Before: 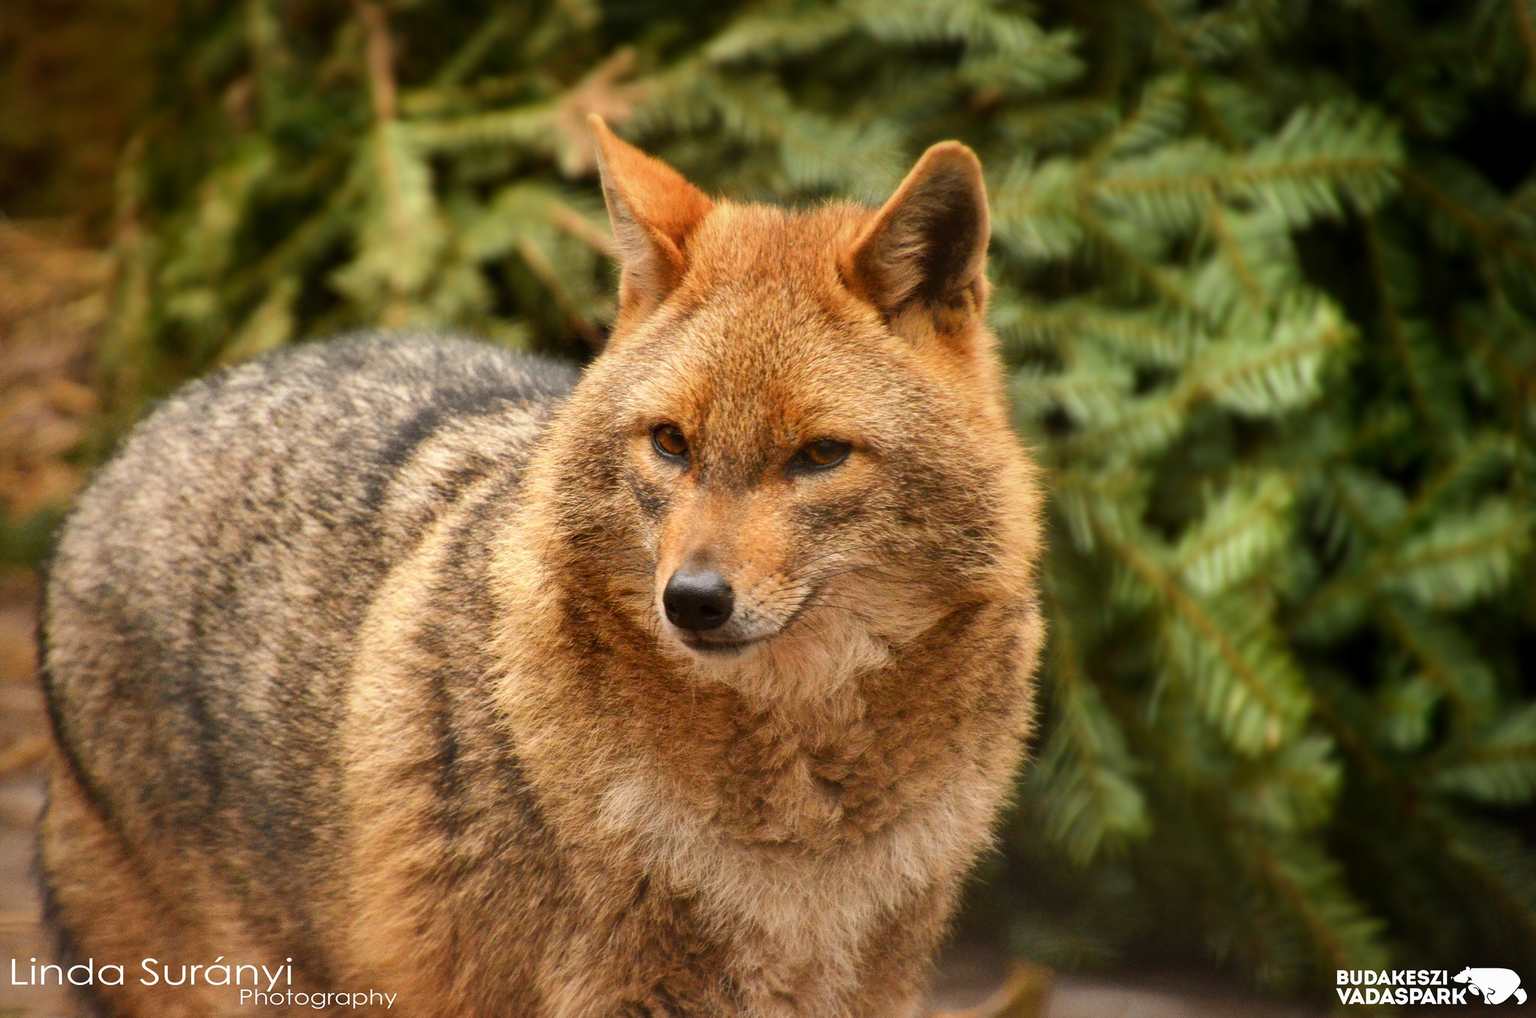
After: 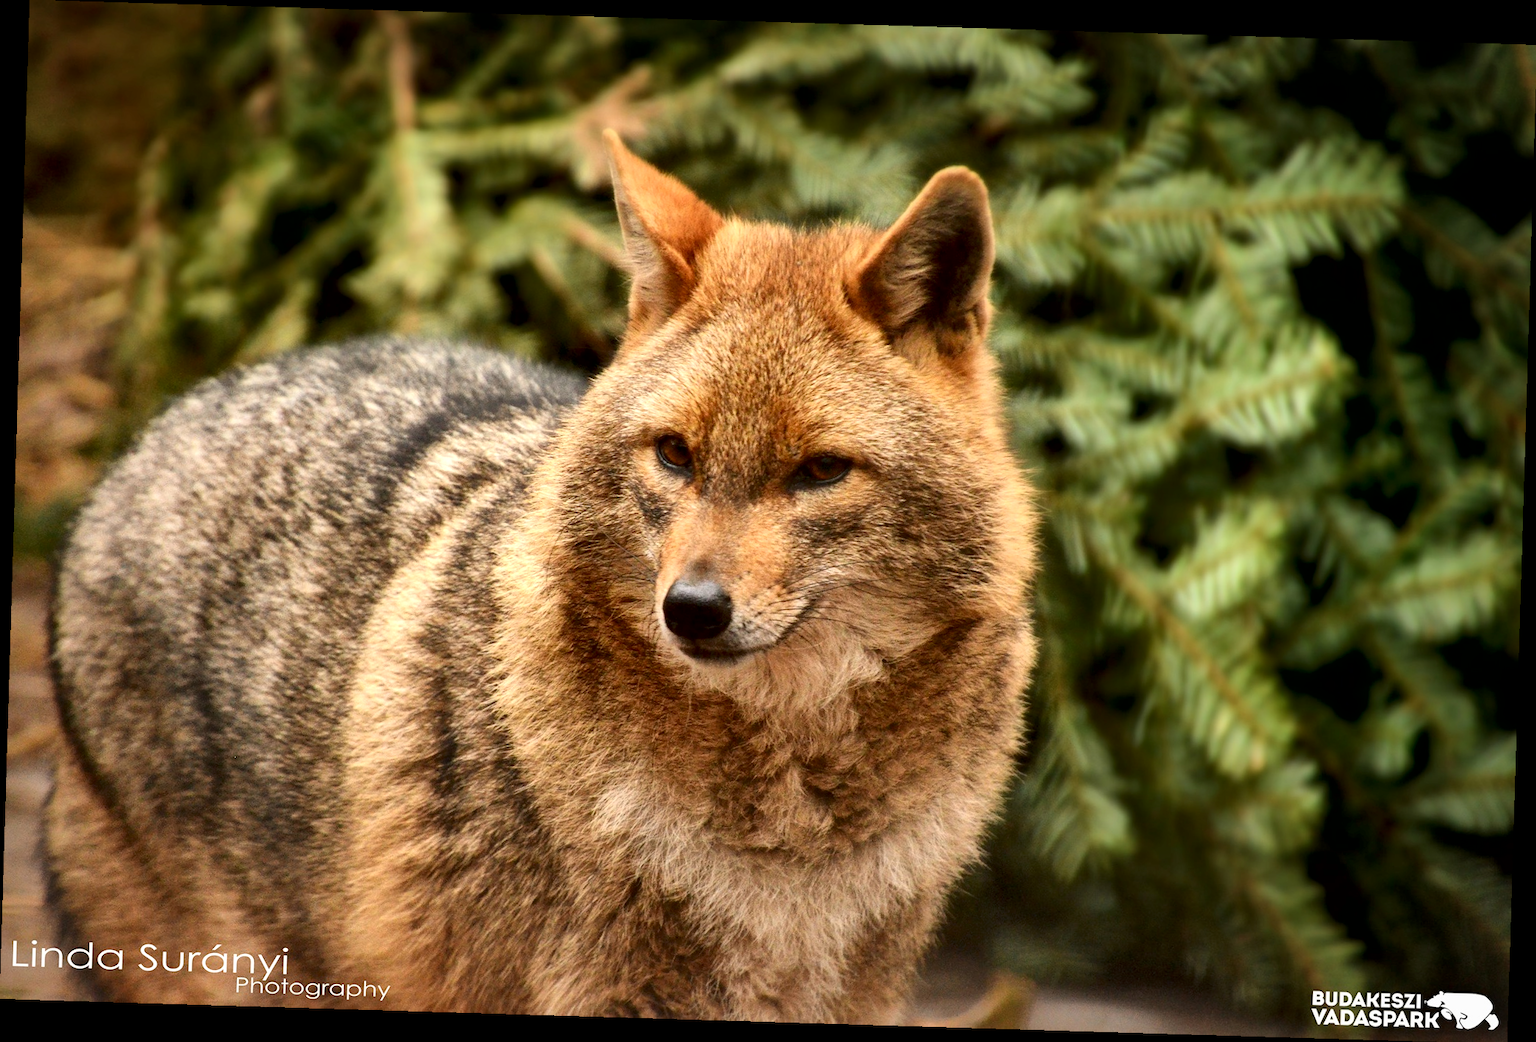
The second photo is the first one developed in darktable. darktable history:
color balance: on, module defaults
local contrast: mode bilateral grid, contrast 100, coarseness 100, detail 165%, midtone range 0.2
rotate and perspective: rotation 1.72°, automatic cropping off
